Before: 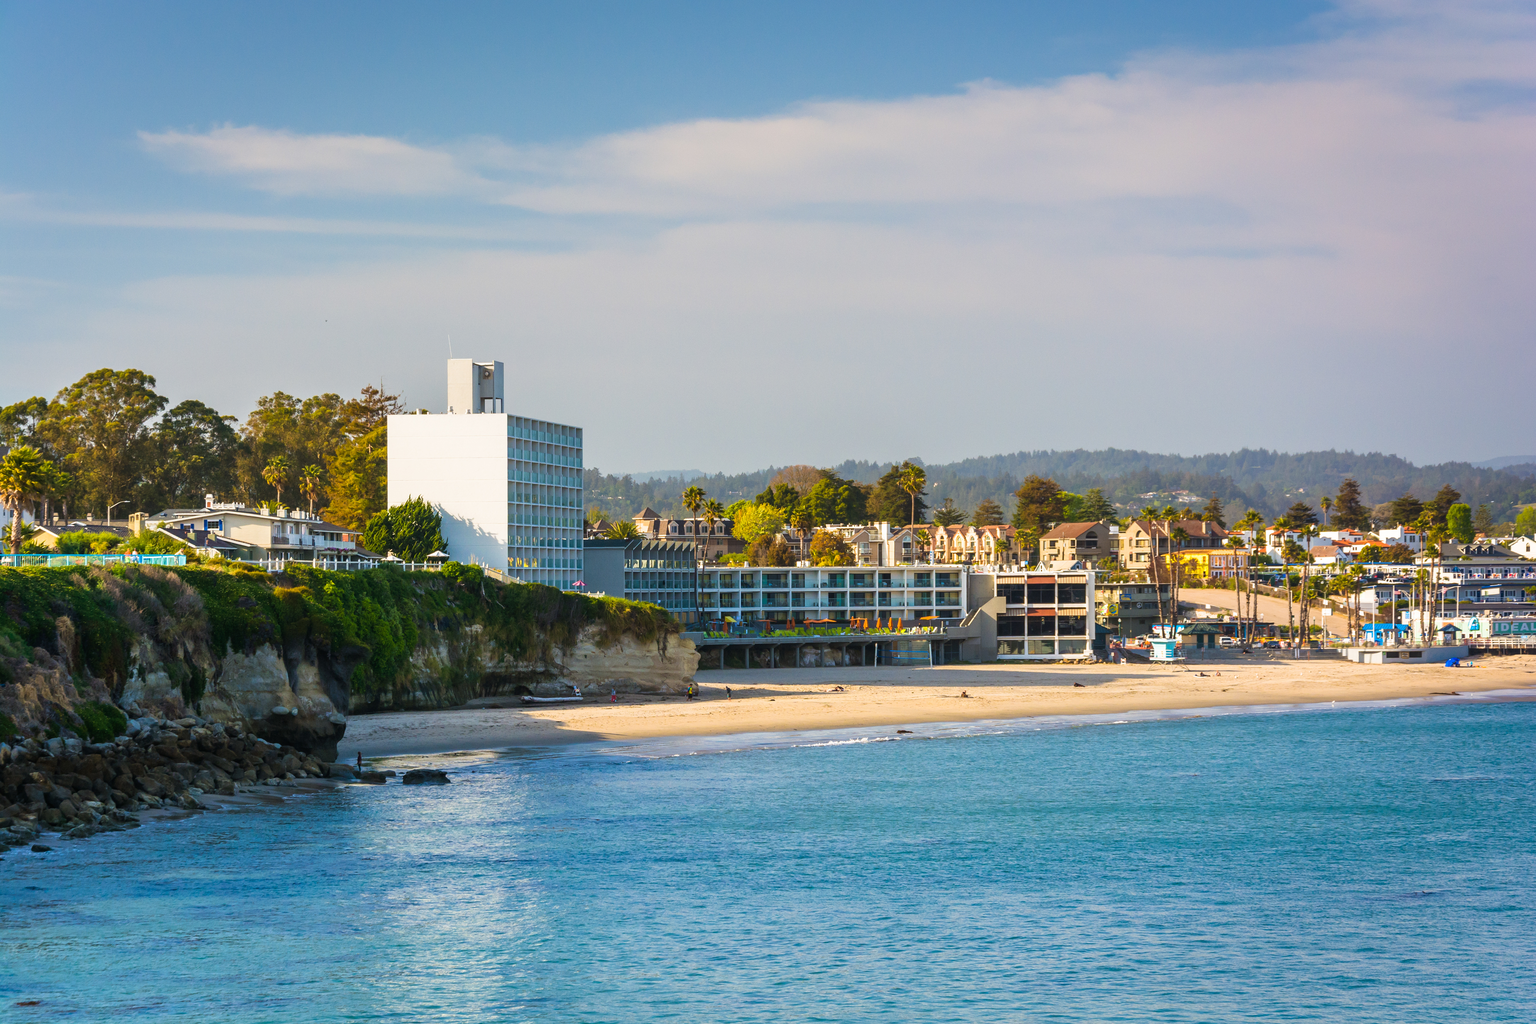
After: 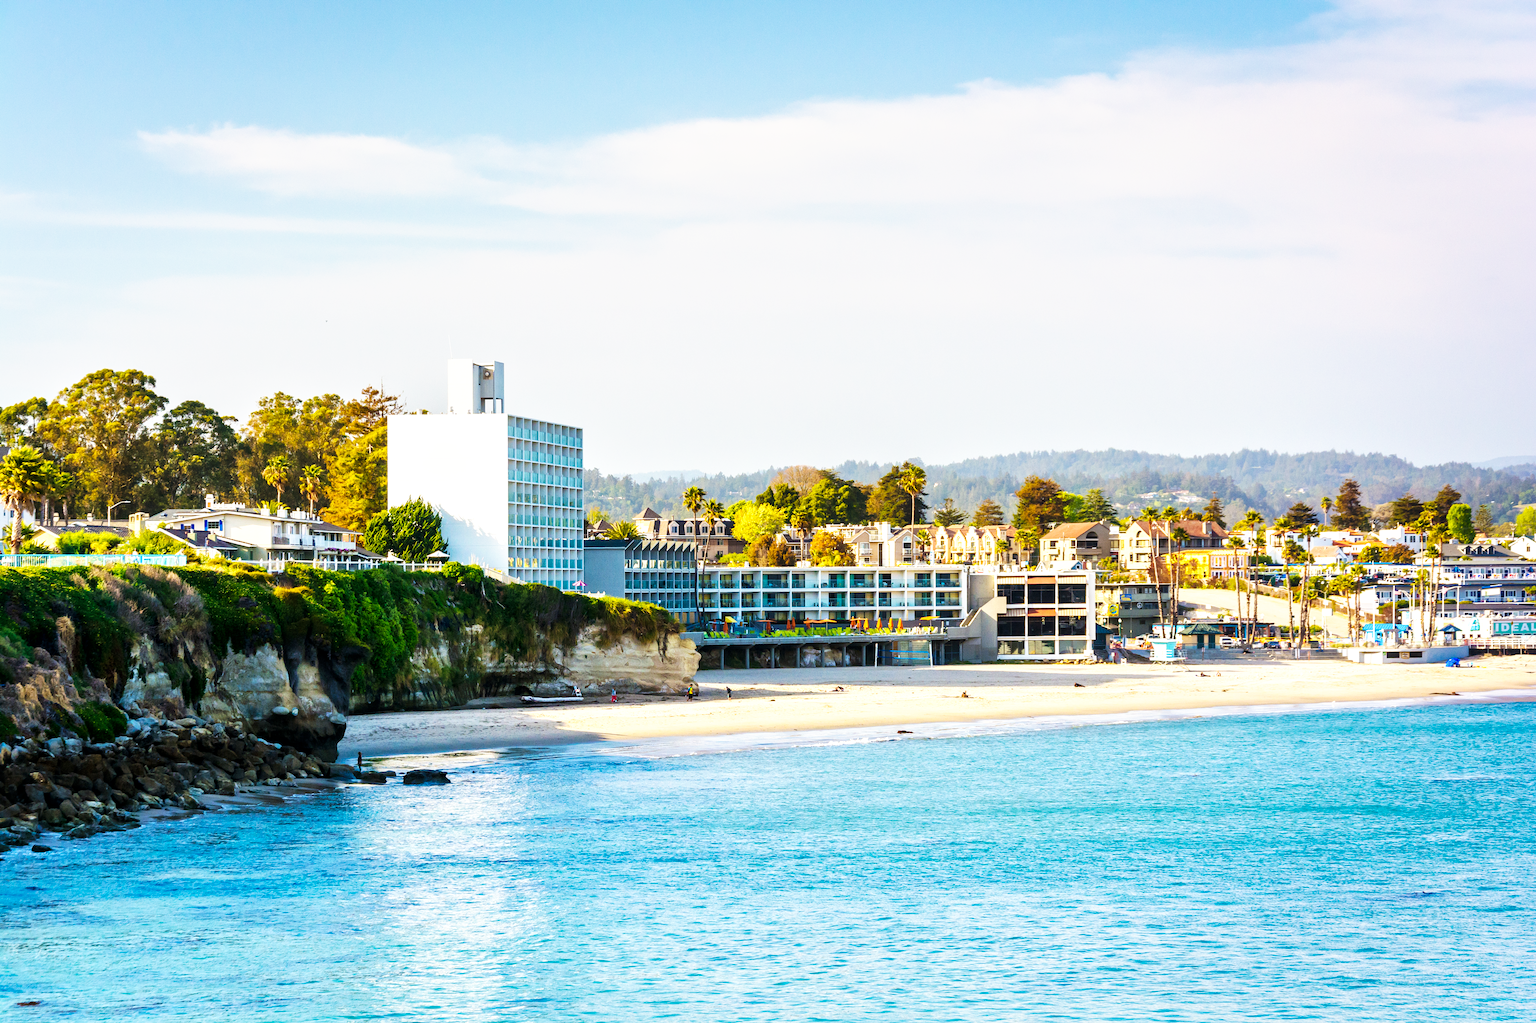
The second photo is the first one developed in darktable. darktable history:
rotate and perspective: automatic cropping original format, crop left 0, crop top 0
local contrast: mode bilateral grid, contrast 20, coarseness 50, detail 120%, midtone range 0.2
base curve: curves: ch0 [(0, 0) (0.007, 0.004) (0.027, 0.03) (0.046, 0.07) (0.207, 0.54) (0.442, 0.872) (0.673, 0.972) (1, 1)], preserve colors none
